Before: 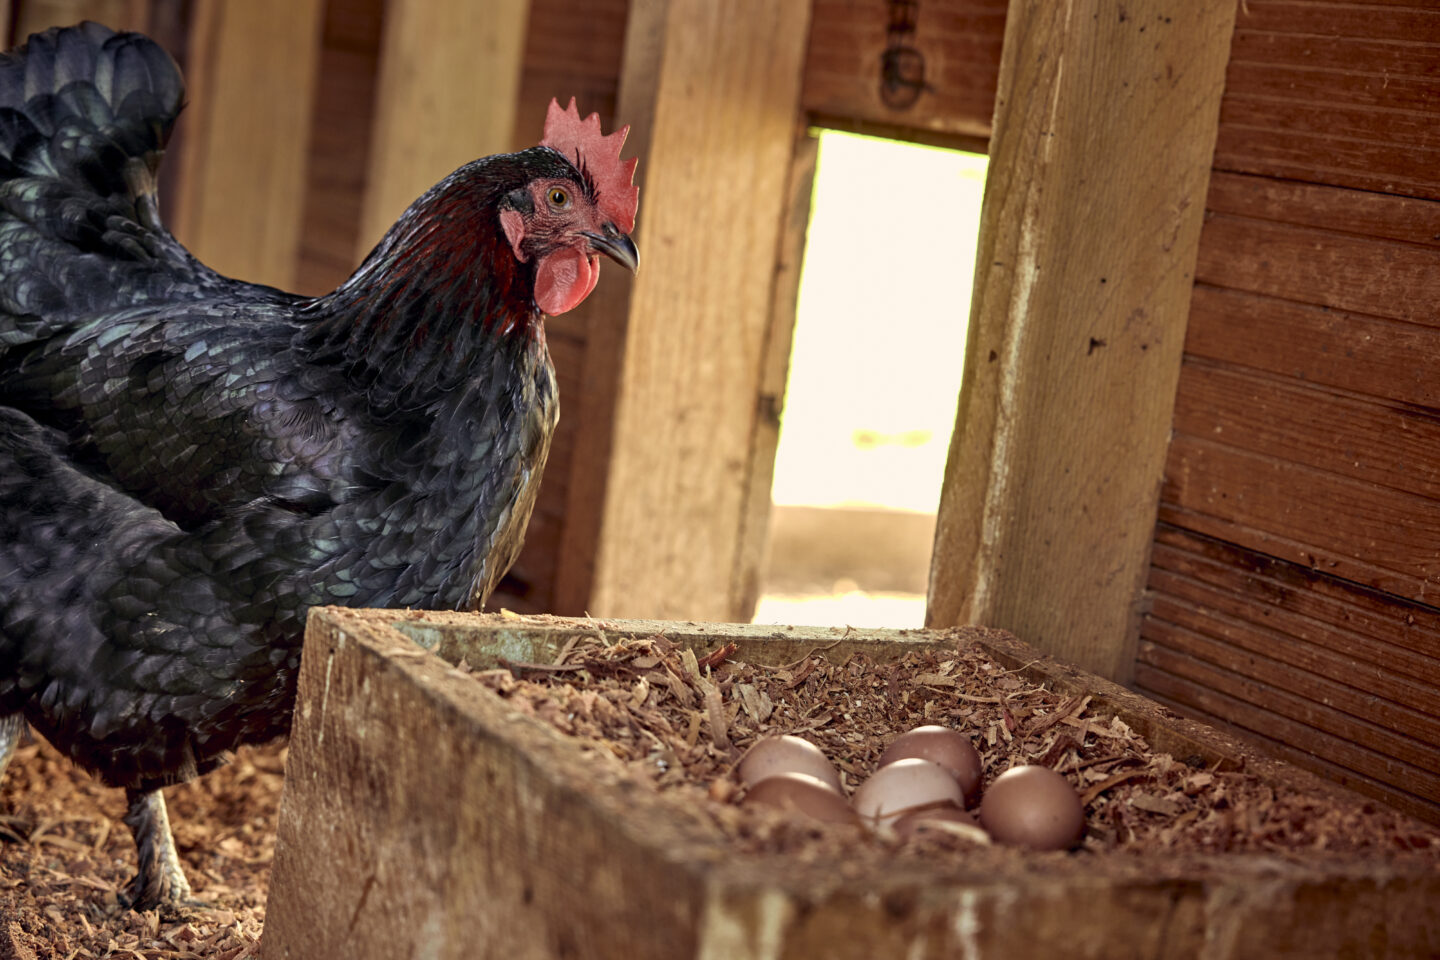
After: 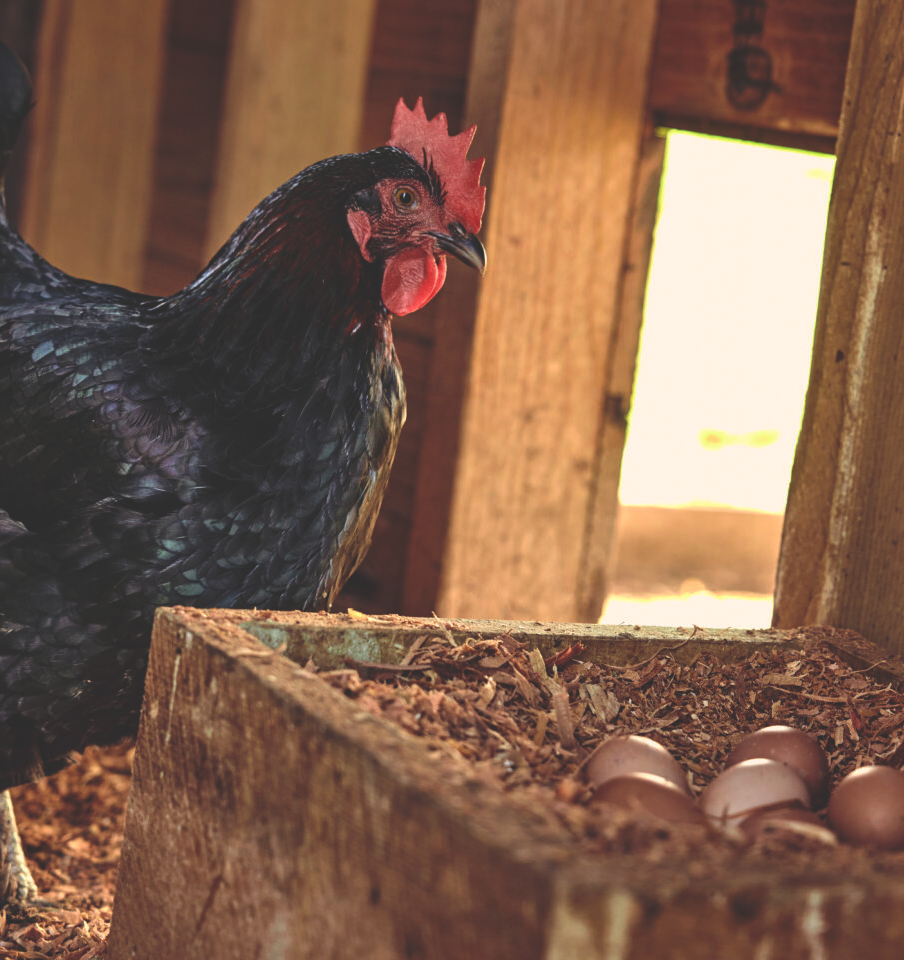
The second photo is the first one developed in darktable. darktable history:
rgb curve: curves: ch0 [(0, 0.186) (0.314, 0.284) (0.775, 0.708) (1, 1)], compensate middle gray true, preserve colors none
crop: left 10.644%, right 26.528%
